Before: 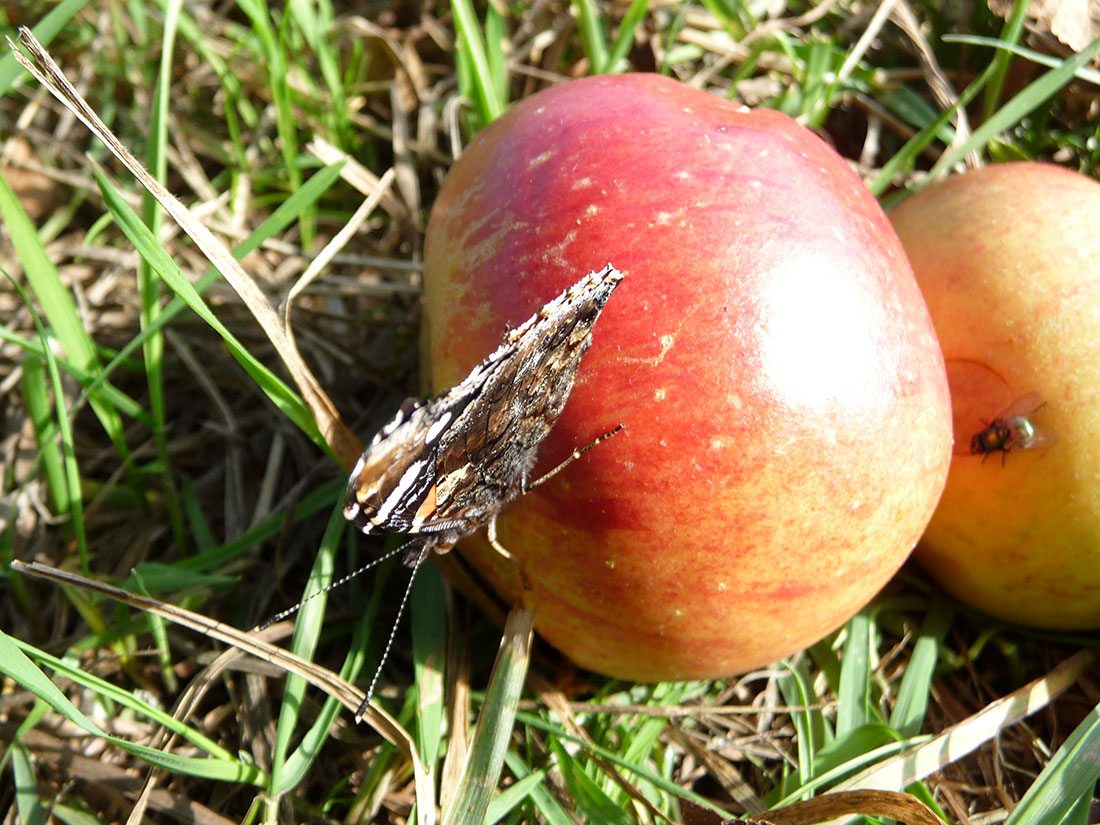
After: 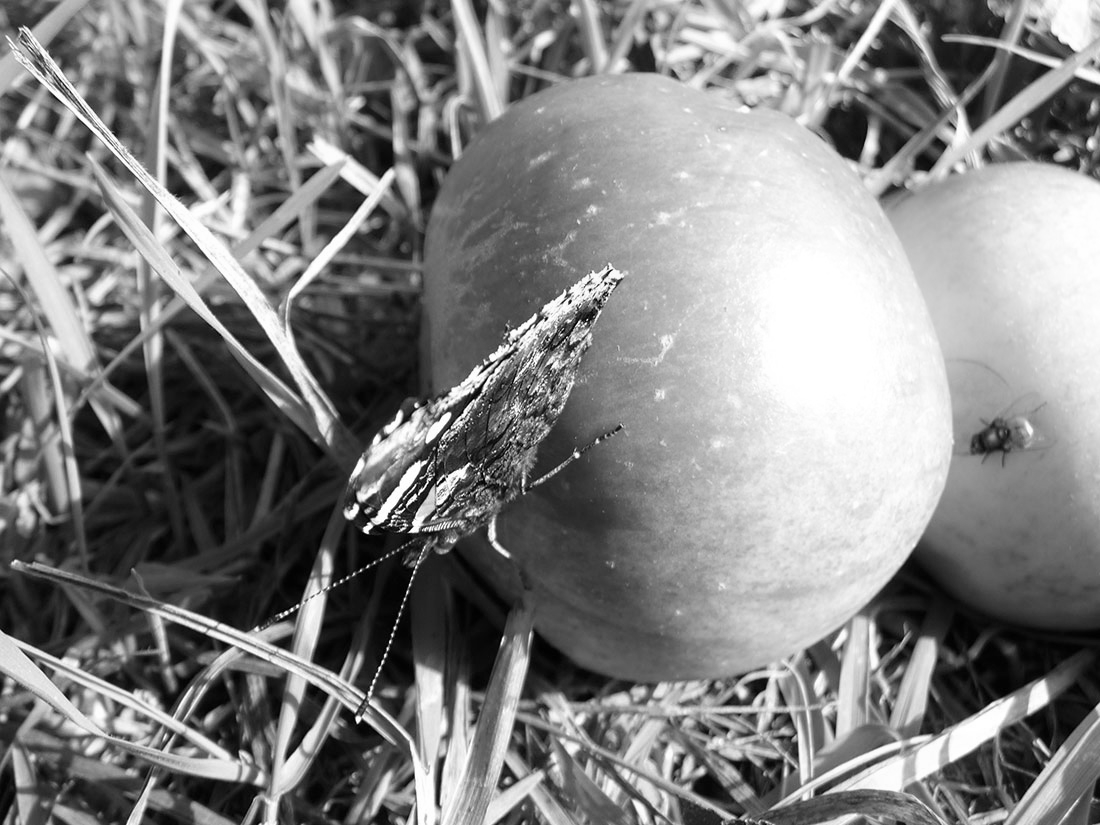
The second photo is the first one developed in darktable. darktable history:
monochrome: on, module defaults
shadows and highlights: shadows -54.3, highlights 86.09, soften with gaussian
